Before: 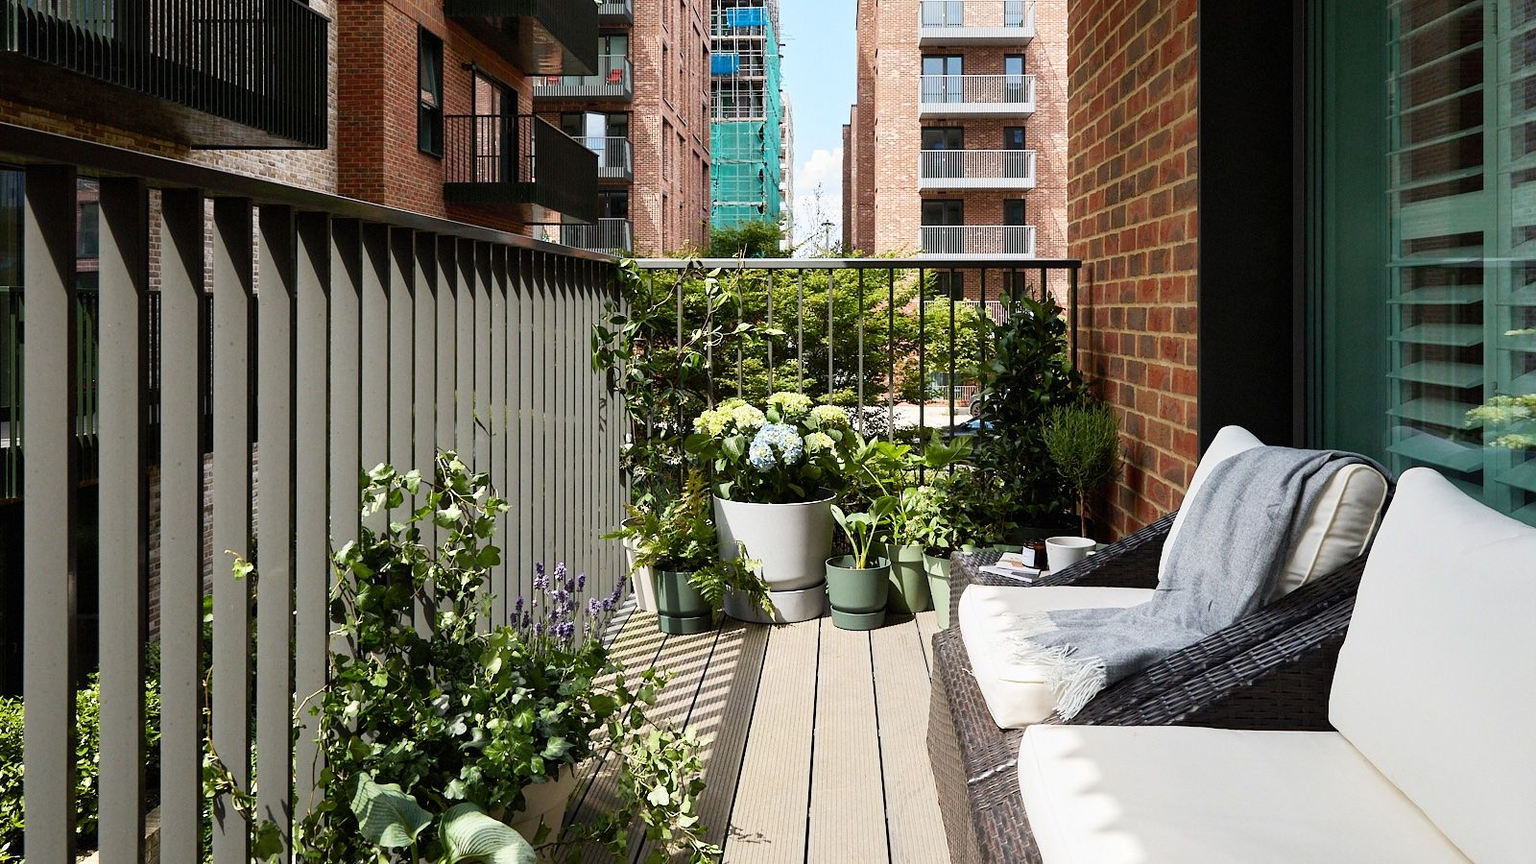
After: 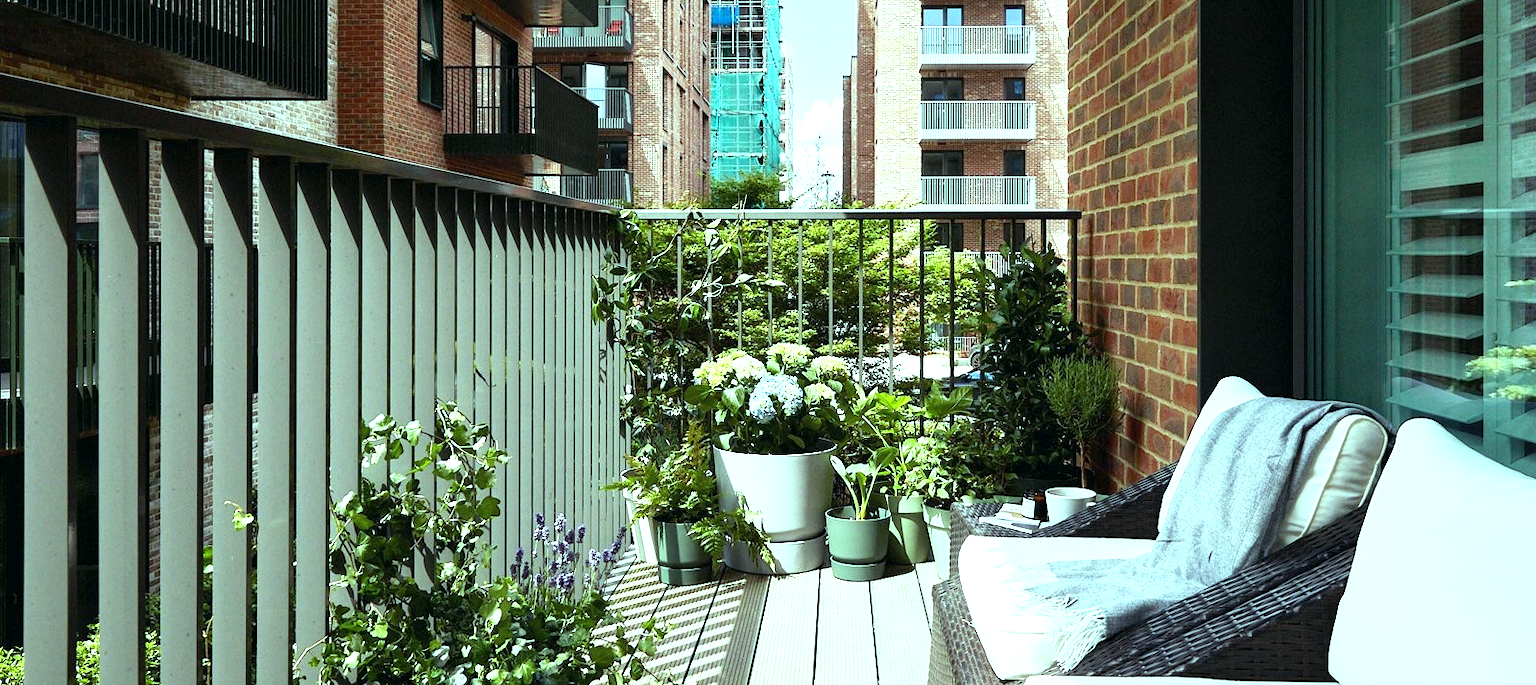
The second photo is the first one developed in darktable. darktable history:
crop and rotate: top 5.667%, bottom 14.937%
exposure: exposure 0.6 EV, compensate highlight preservation false
color balance: mode lift, gamma, gain (sRGB), lift [0.997, 0.979, 1.021, 1.011], gamma [1, 1.084, 0.916, 0.998], gain [1, 0.87, 1.13, 1.101], contrast 4.55%, contrast fulcrum 38.24%, output saturation 104.09%
white balance: emerald 1
